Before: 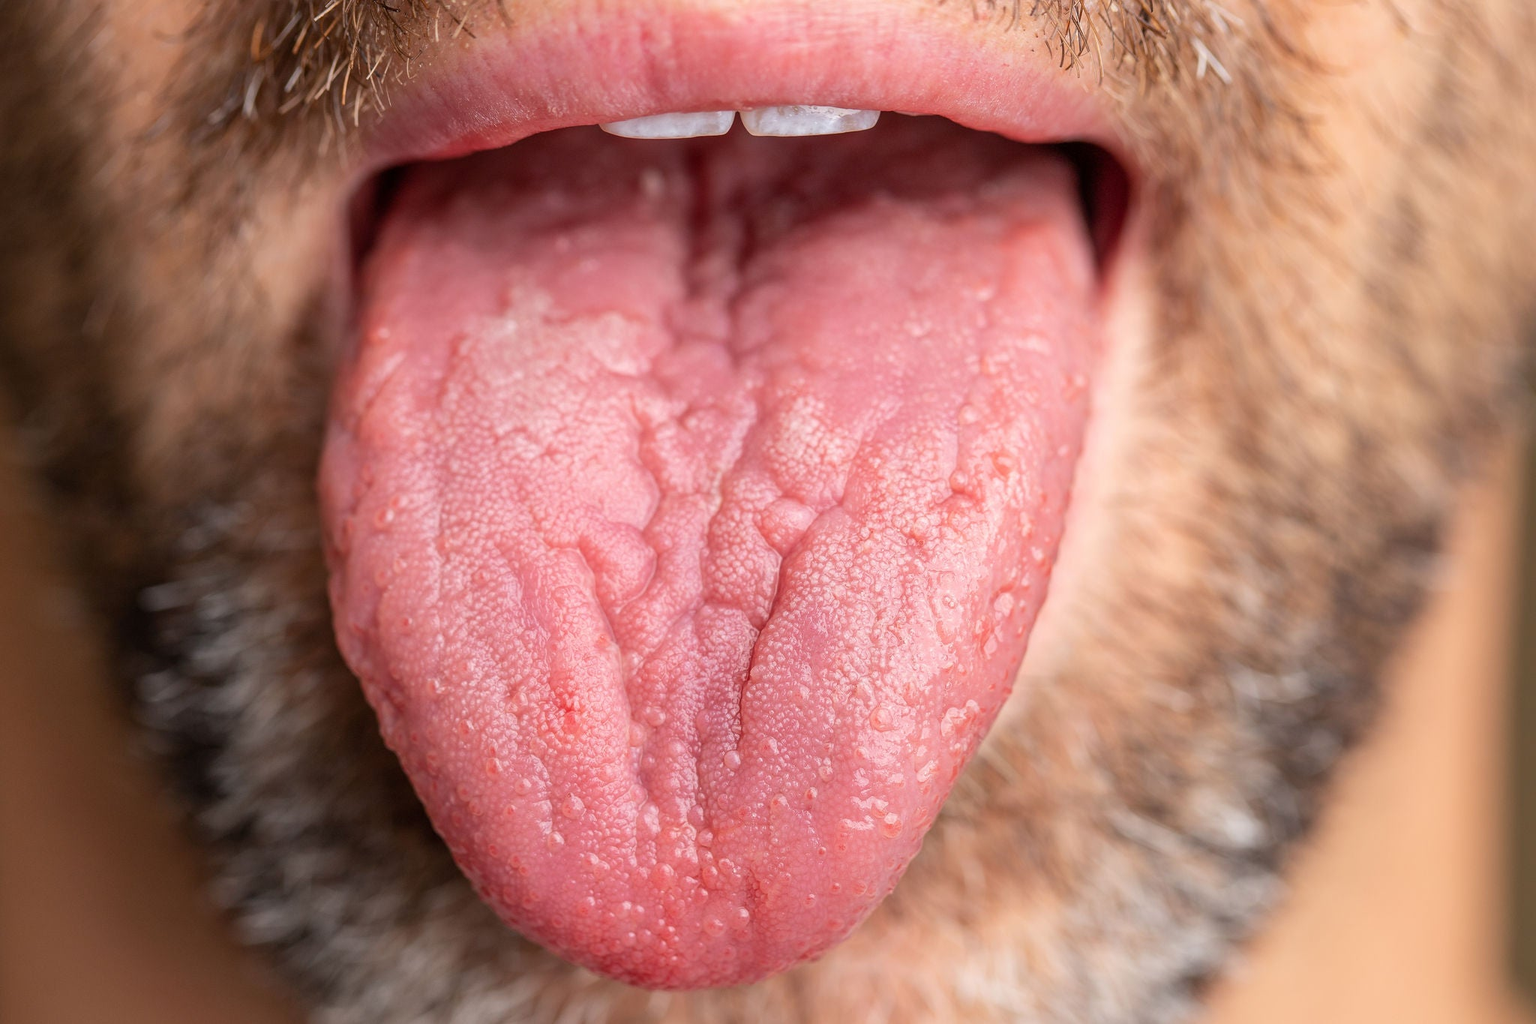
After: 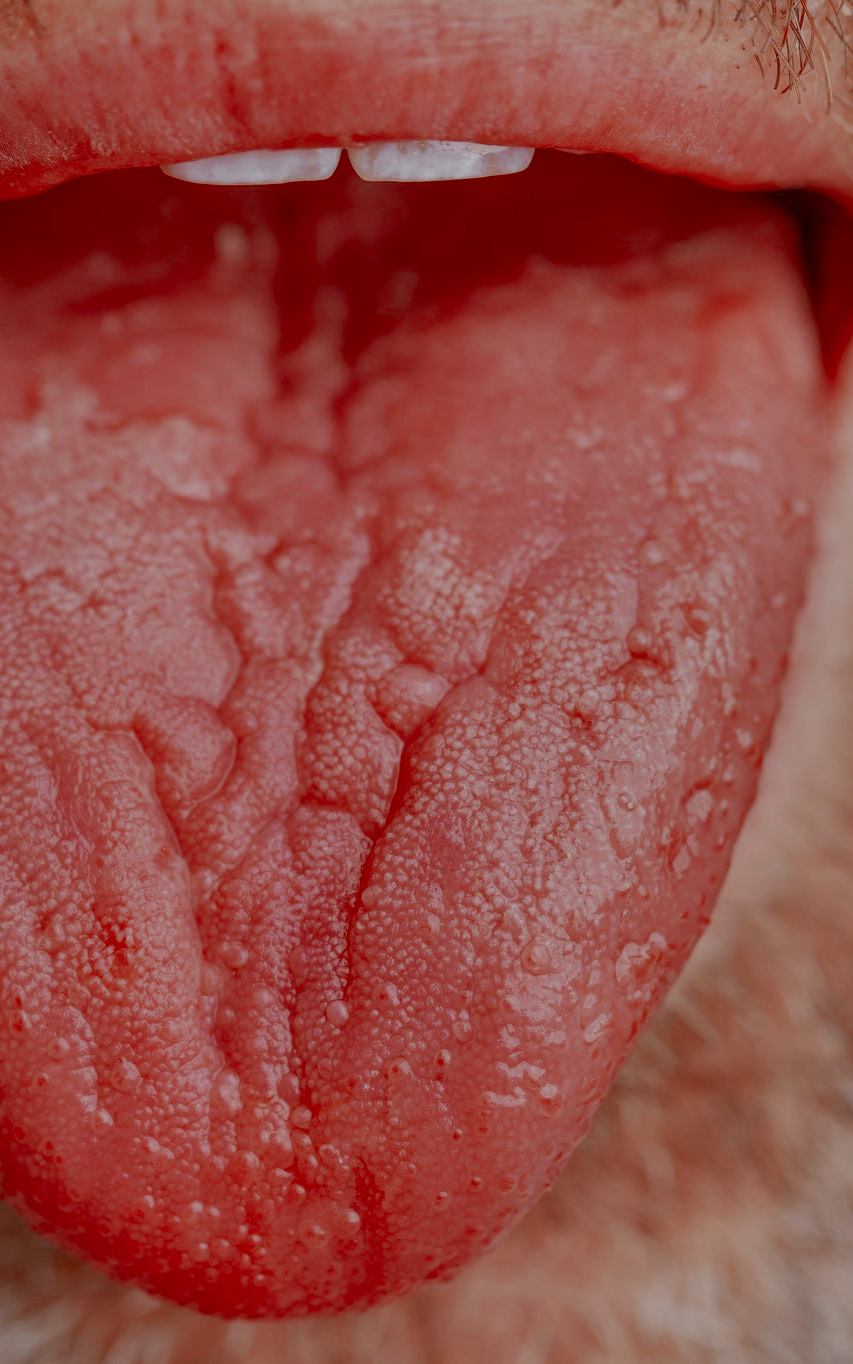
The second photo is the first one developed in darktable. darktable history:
crop: left 31.229%, right 27.105%
shadows and highlights: white point adjustment -3.64, highlights -63.34, highlights color adjustment 42%, soften with gaussian
color balance rgb: shadows lift › chroma 1%, shadows lift › hue 113°, highlights gain › chroma 0.2%, highlights gain › hue 333°, perceptual saturation grading › global saturation 20%, perceptual saturation grading › highlights -50%, perceptual saturation grading › shadows 25%, contrast -30%
color zones: curves: ch0 [(0, 0.299) (0.25, 0.383) (0.456, 0.352) (0.736, 0.571)]; ch1 [(0, 0.63) (0.151, 0.568) (0.254, 0.416) (0.47, 0.558) (0.732, 0.37) (0.909, 0.492)]; ch2 [(0.004, 0.604) (0.158, 0.443) (0.257, 0.403) (0.761, 0.468)]
